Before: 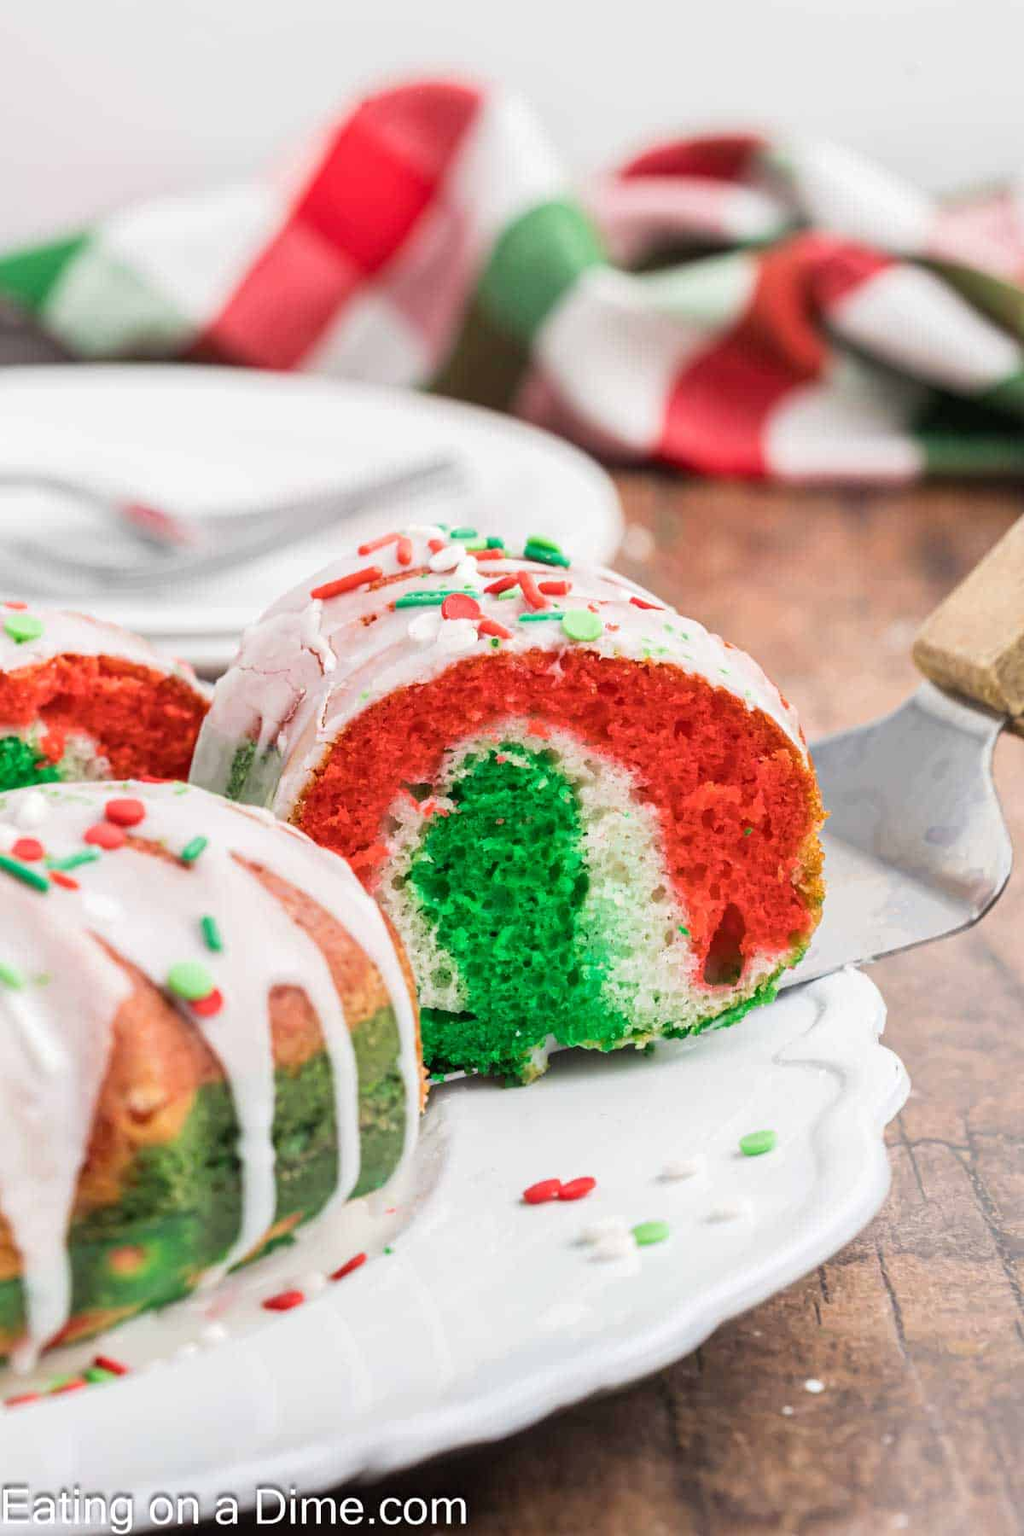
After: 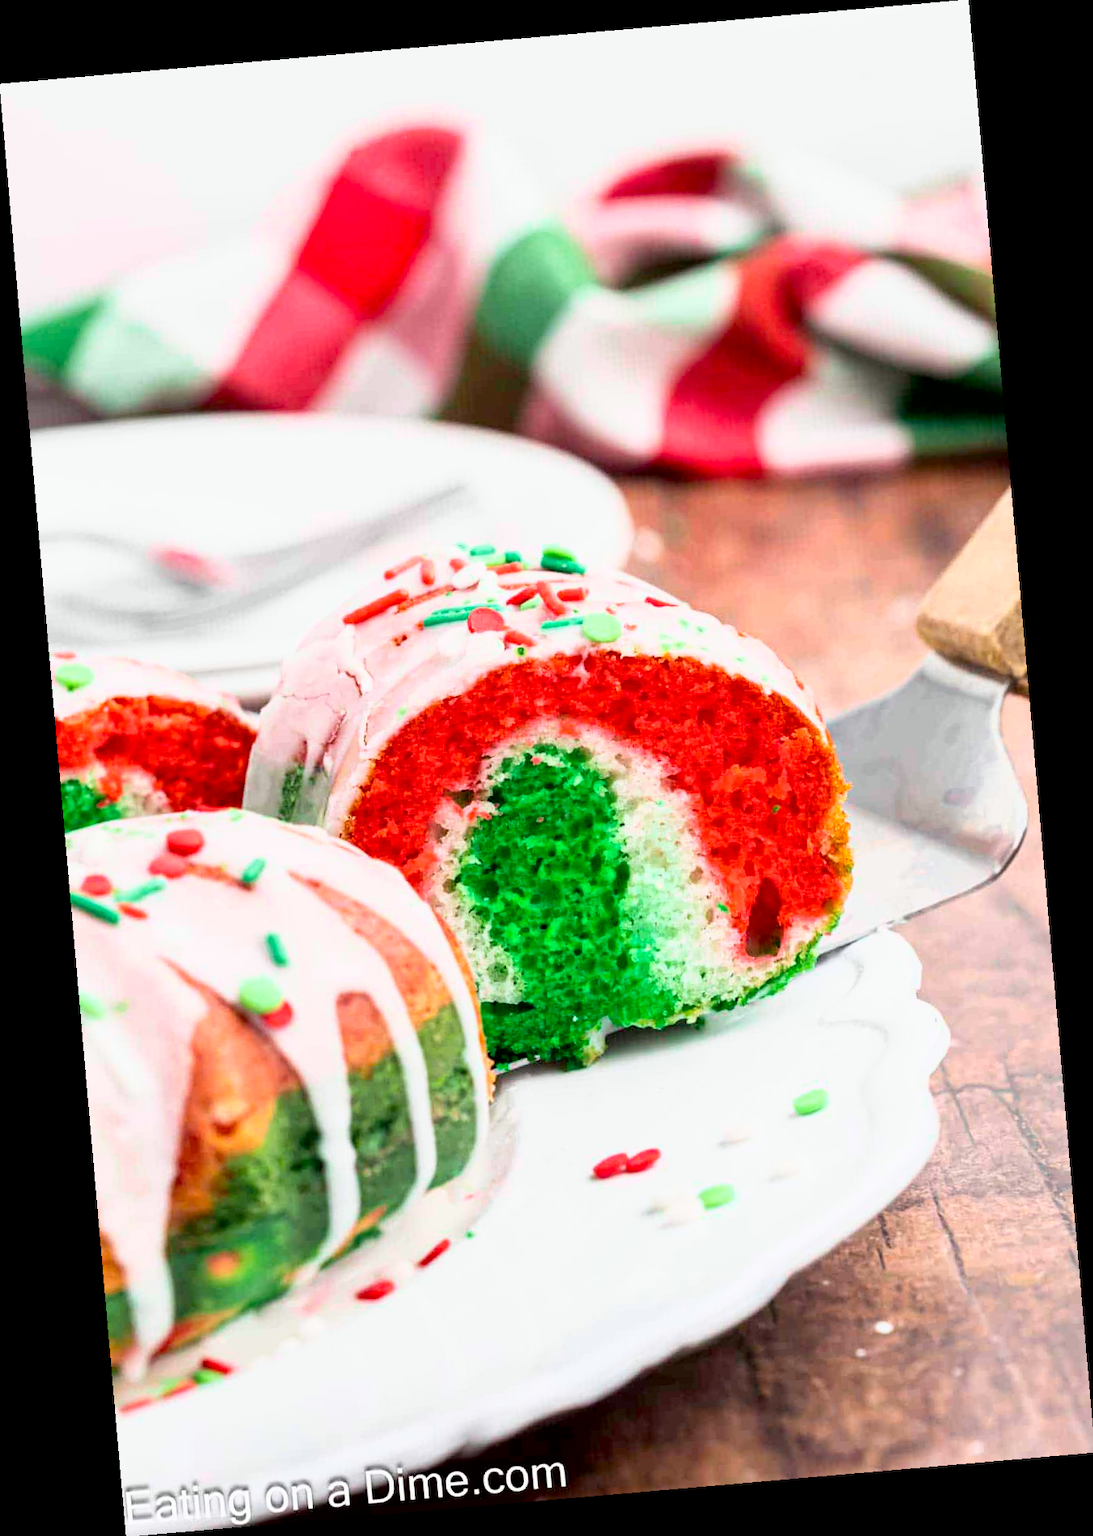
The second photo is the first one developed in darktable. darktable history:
tone curve: curves: ch0 [(0, 0) (0.051, 0.047) (0.102, 0.099) (0.236, 0.249) (0.429, 0.473) (0.67, 0.755) (0.875, 0.948) (1, 0.985)]; ch1 [(0, 0) (0.339, 0.298) (0.402, 0.363) (0.453, 0.413) (0.485, 0.469) (0.494, 0.493) (0.504, 0.502) (0.515, 0.526) (0.563, 0.591) (0.597, 0.639) (0.834, 0.888) (1, 1)]; ch2 [(0, 0) (0.362, 0.353) (0.425, 0.439) (0.501, 0.501) (0.537, 0.538) (0.58, 0.59) (0.642, 0.669) (0.773, 0.856) (1, 1)], color space Lab, independent channels, preserve colors none
exposure: black level correction 0.009, exposure 0.014 EV, compensate highlight preservation false
rotate and perspective: rotation -4.98°, automatic cropping off
